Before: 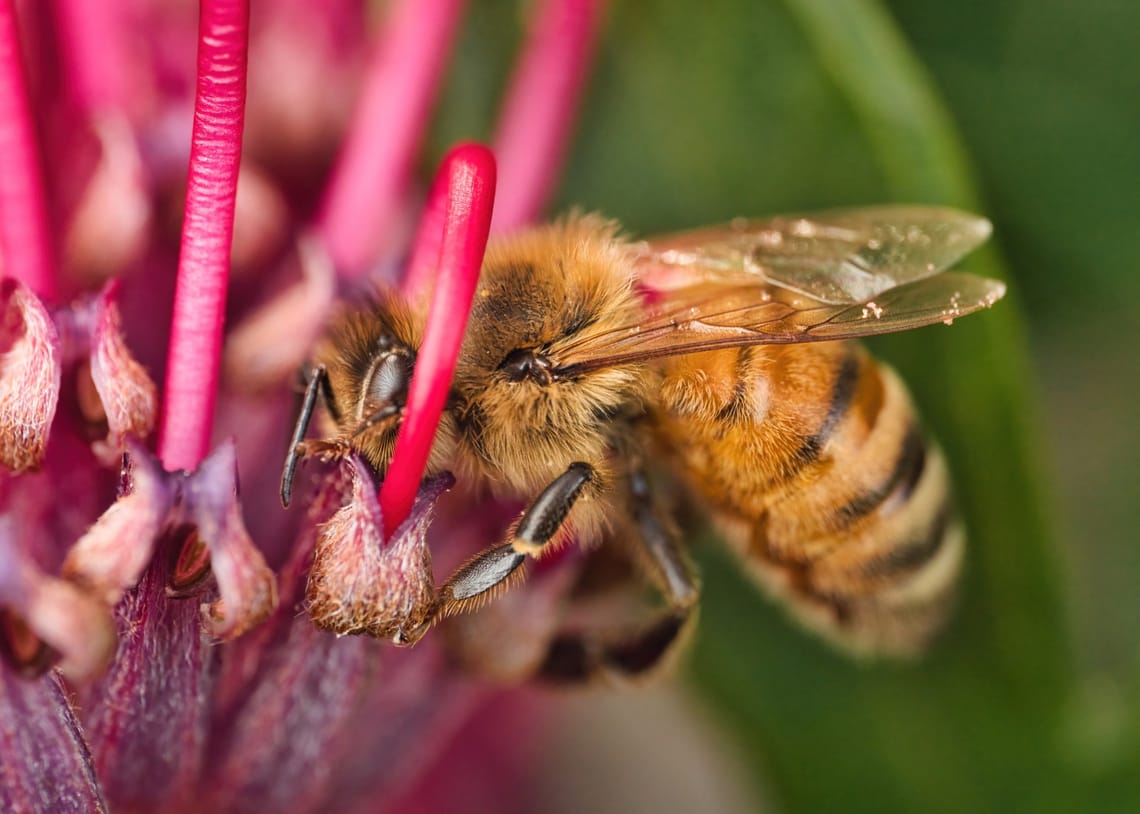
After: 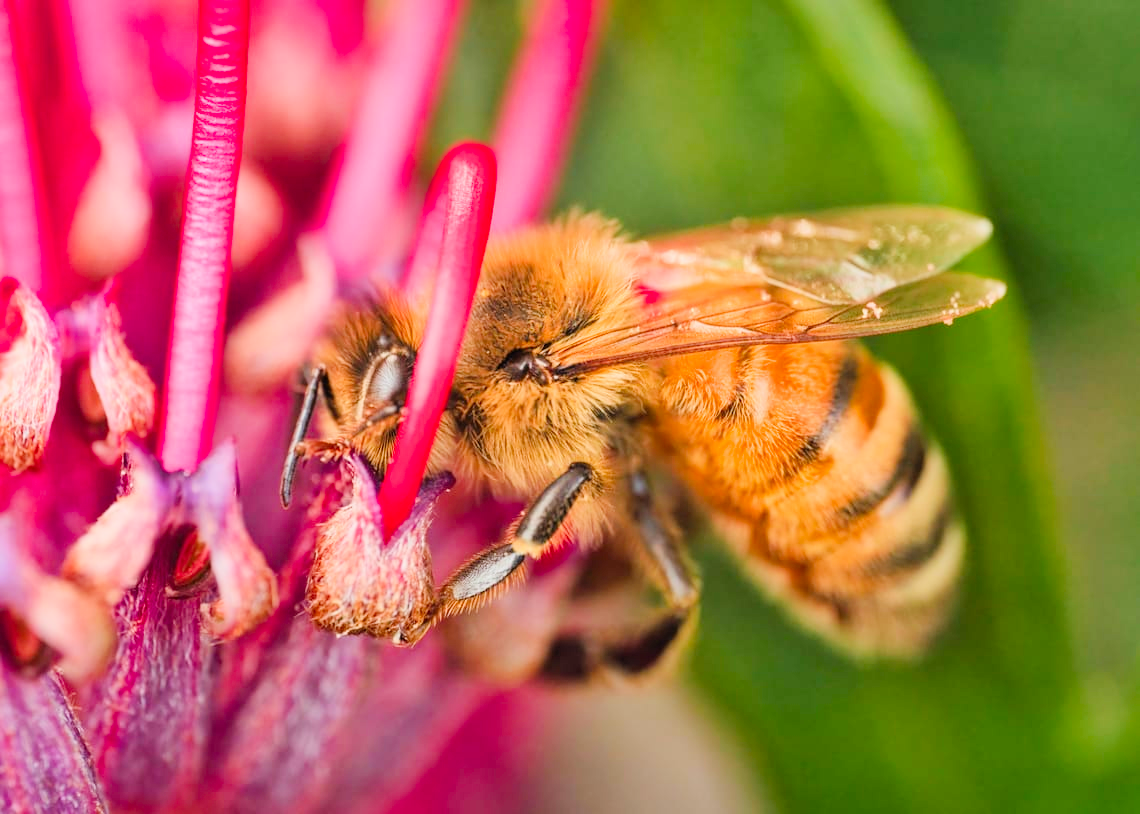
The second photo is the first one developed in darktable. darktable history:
color correction: highlights b* -0.055, saturation 1.34
filmic rgb: black relative exposure -7.65 EV, white relative exposure 4.56 EV, hardness 3.61
exposure: black level correction 0, exposure 1.199 EV, compensate exposure bias true, compensate highlight preservation false
